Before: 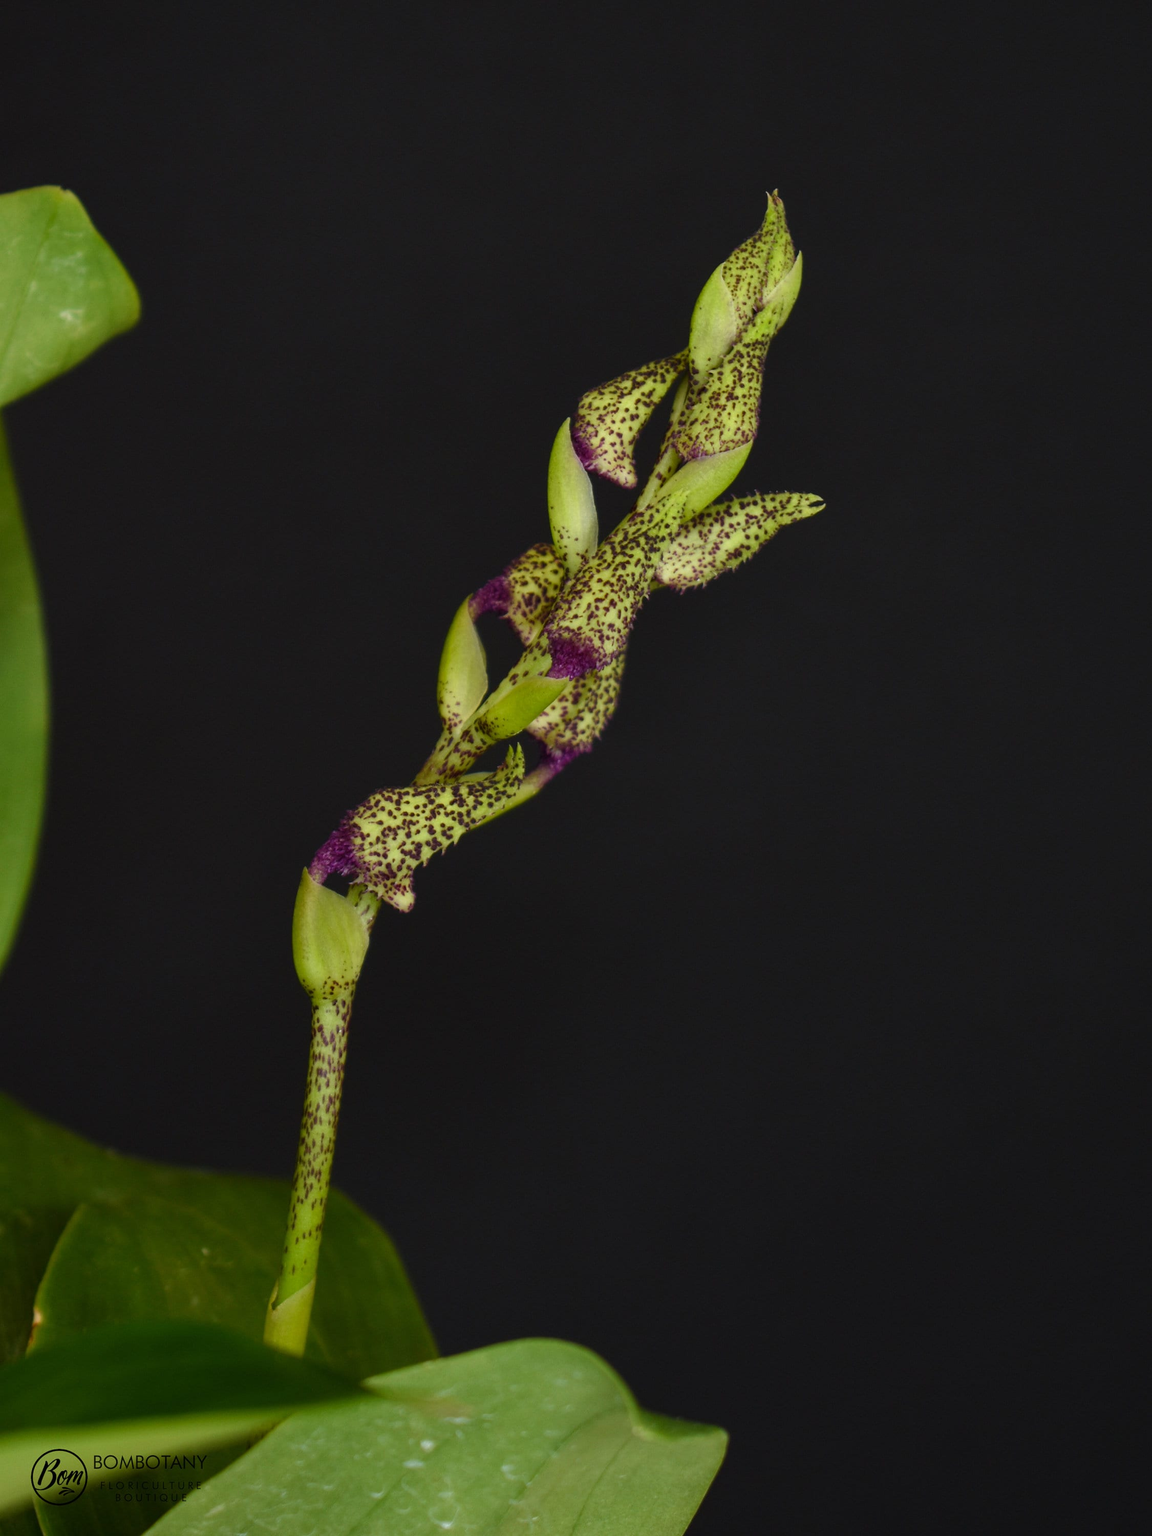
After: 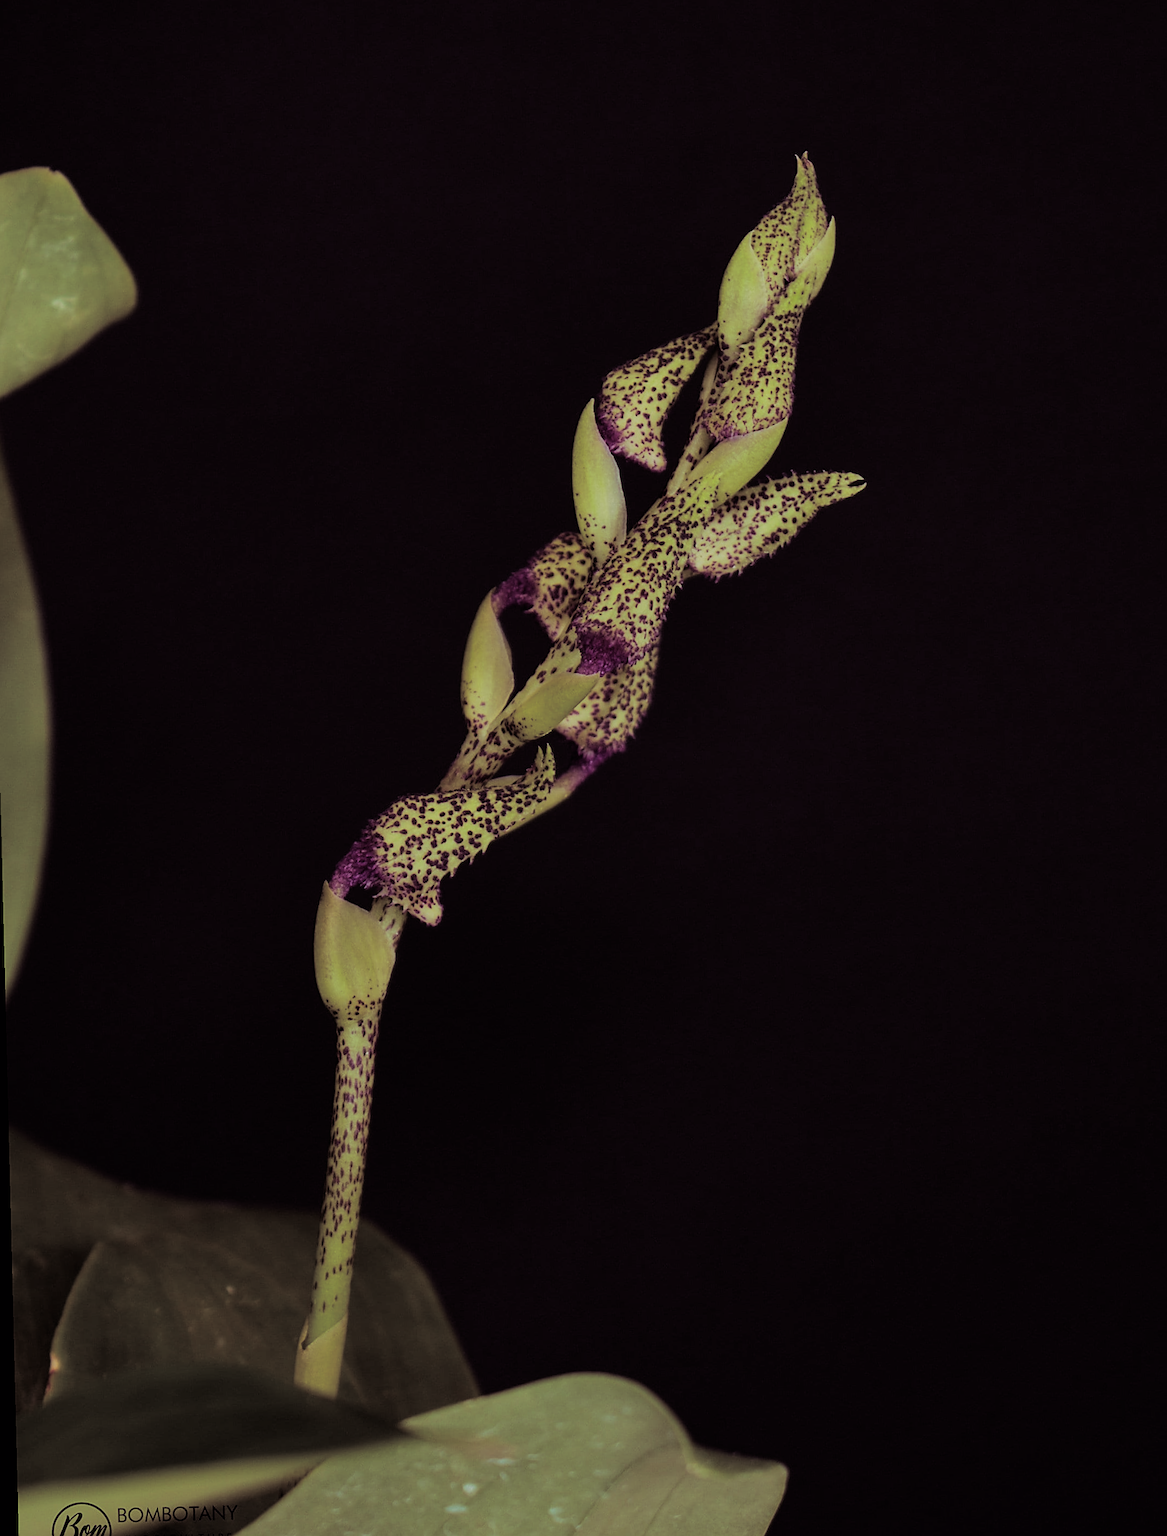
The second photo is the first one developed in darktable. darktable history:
sharpen: on, module defaults
rotate and perspective: rotation -1.42°, crop left 0.016, crop right 0.984, crop top 0.035, crop bottom 0.965
crop: right 4.126%, bottom 0.031%
filmic rgb: black relative exposure -6.98 EV, white relative exposure 5.63 EV, hardness 2.86
split-toning: shadows › hue 316.8°, shadows › saturation 0.47, highlights › hue 201.6°, highlights › saturation 0, balance -41.97, compress 28.01%
